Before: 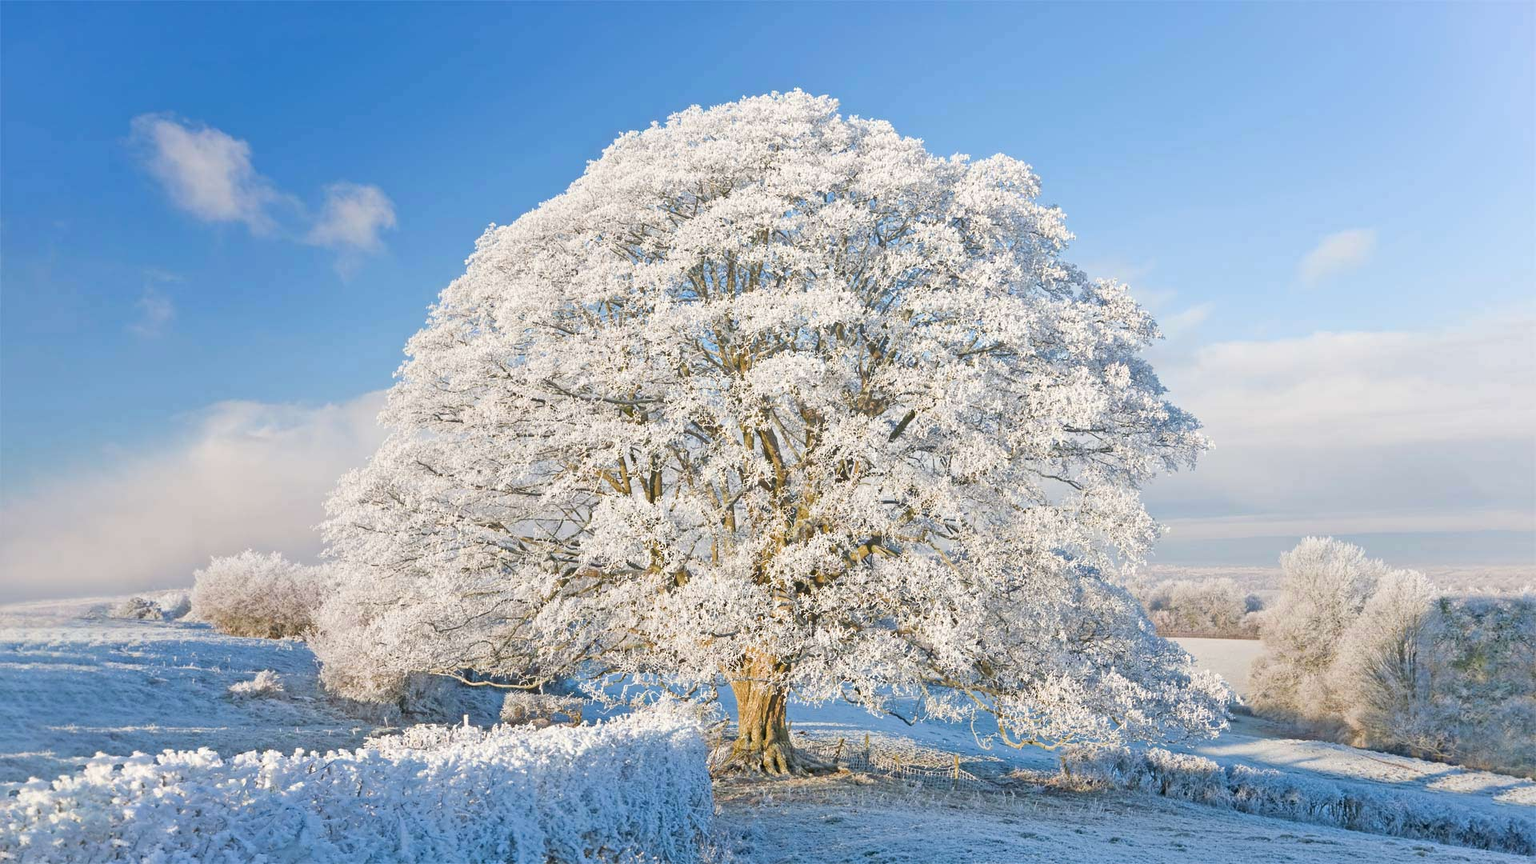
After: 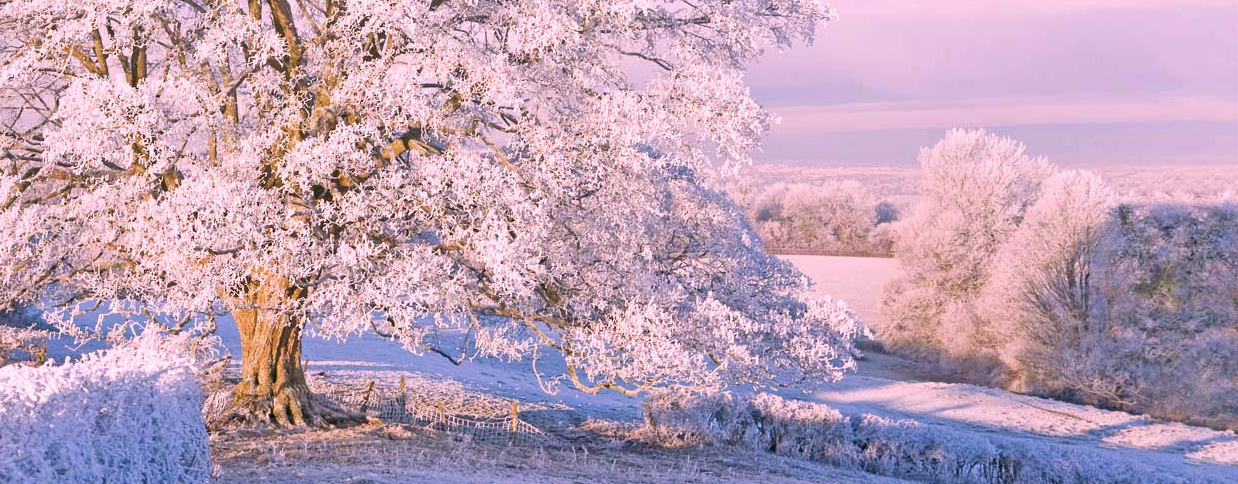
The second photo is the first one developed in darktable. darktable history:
color correction: highlights a* 12.23, highlights b* 5.41
white balance: red 1.066, blue 1.119
crop and rotate: left 35.509%, top 50.238%, bottom 4.934%
